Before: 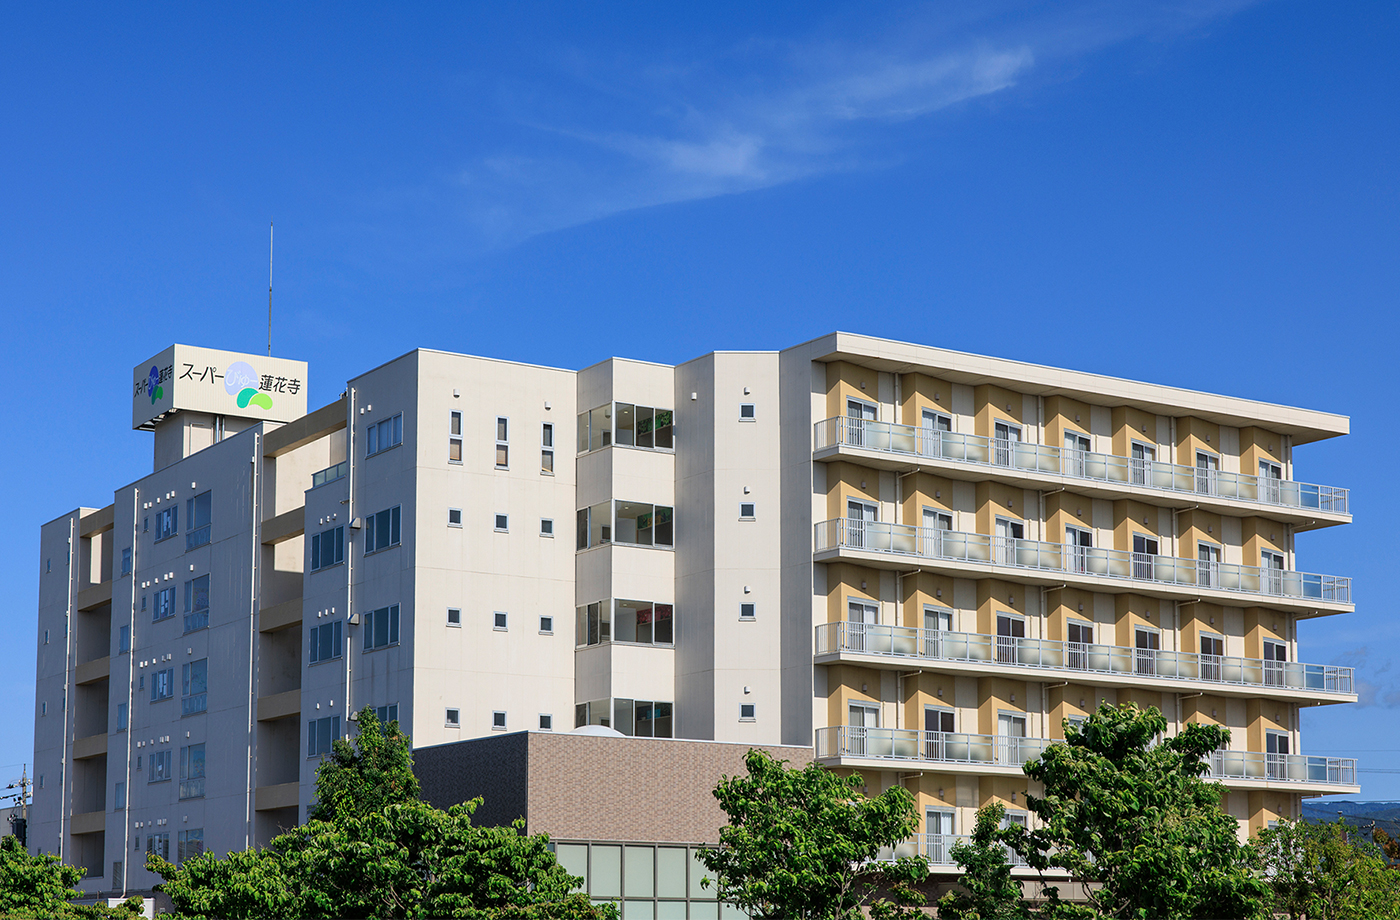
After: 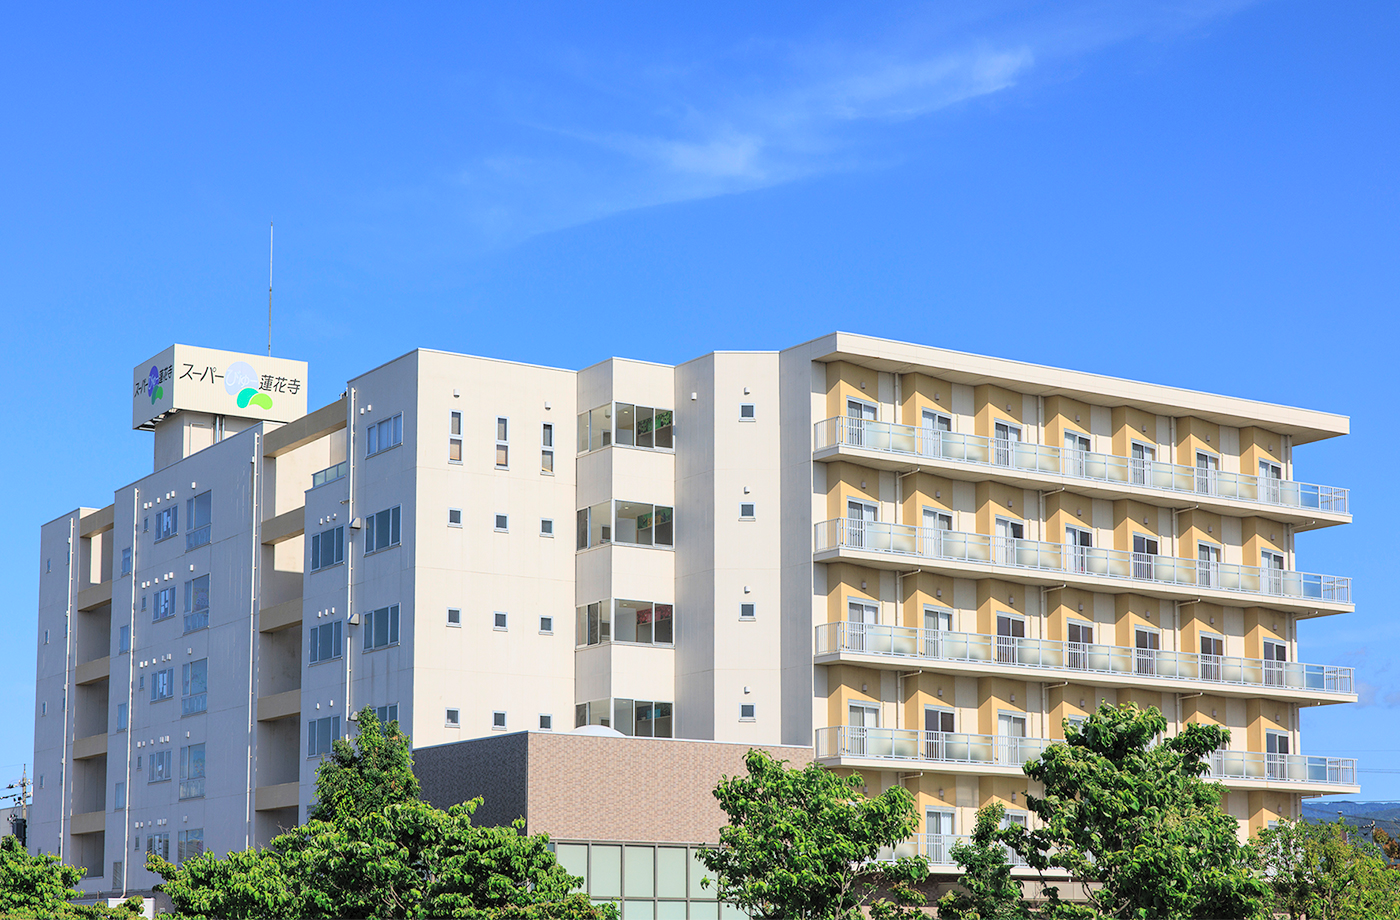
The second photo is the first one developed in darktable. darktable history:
contrast brightness saturation: contrast 0.1, brightness 0.3, saturation 0.14
tone equalizer: -7 EV 0.13 EV, smoothing diameter 25%, edges refinement/feathering 10, preserve details guided filter
